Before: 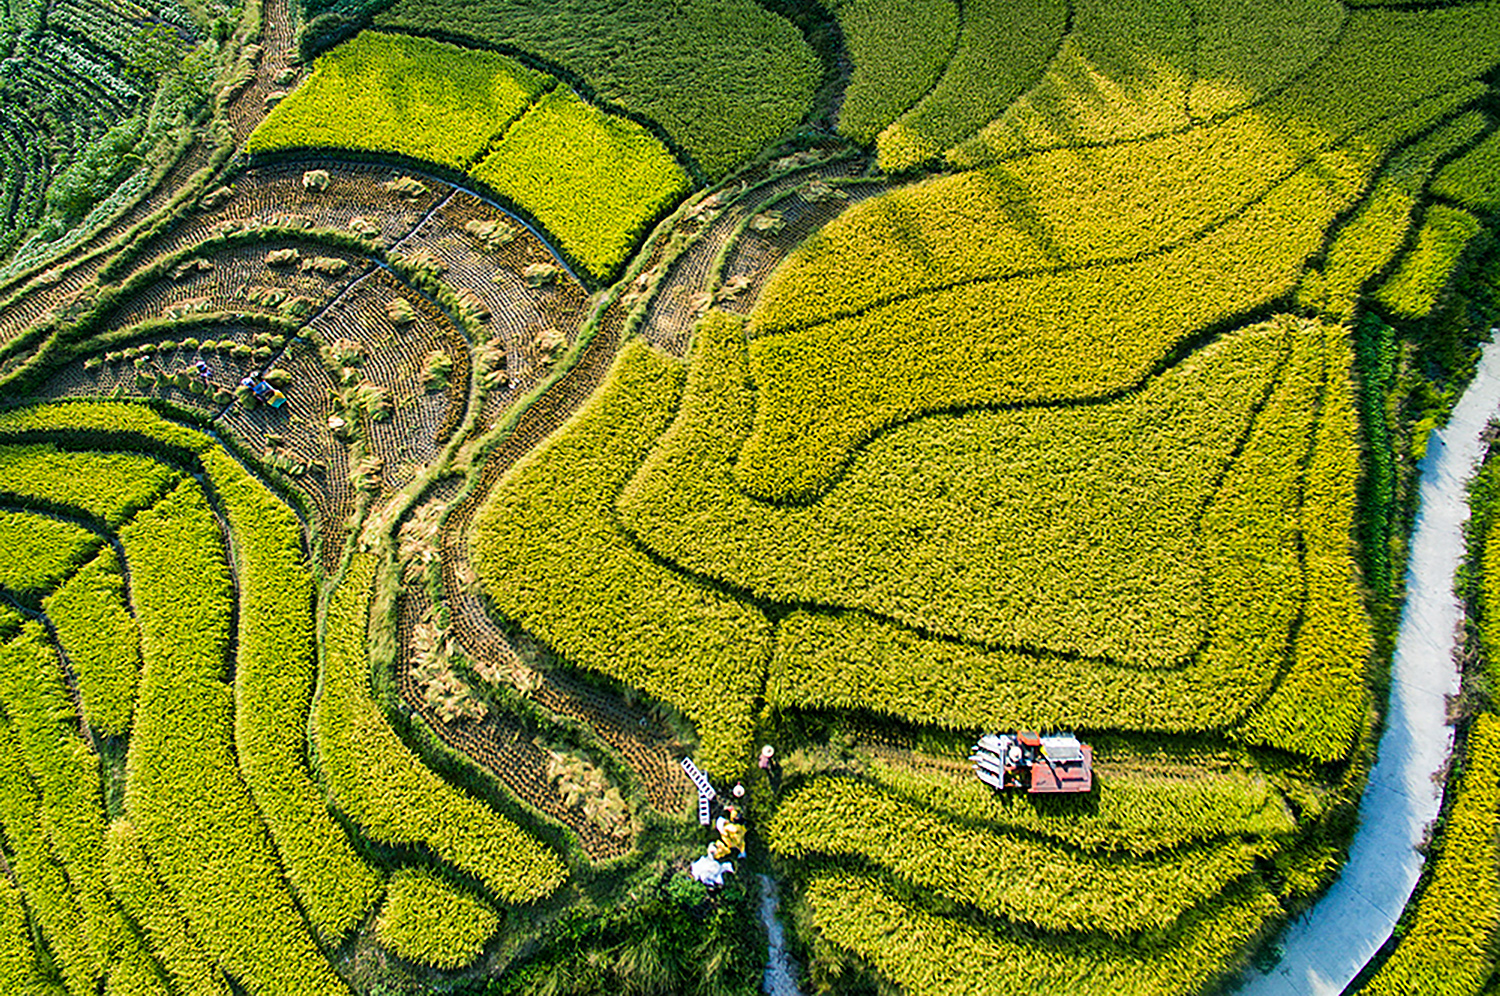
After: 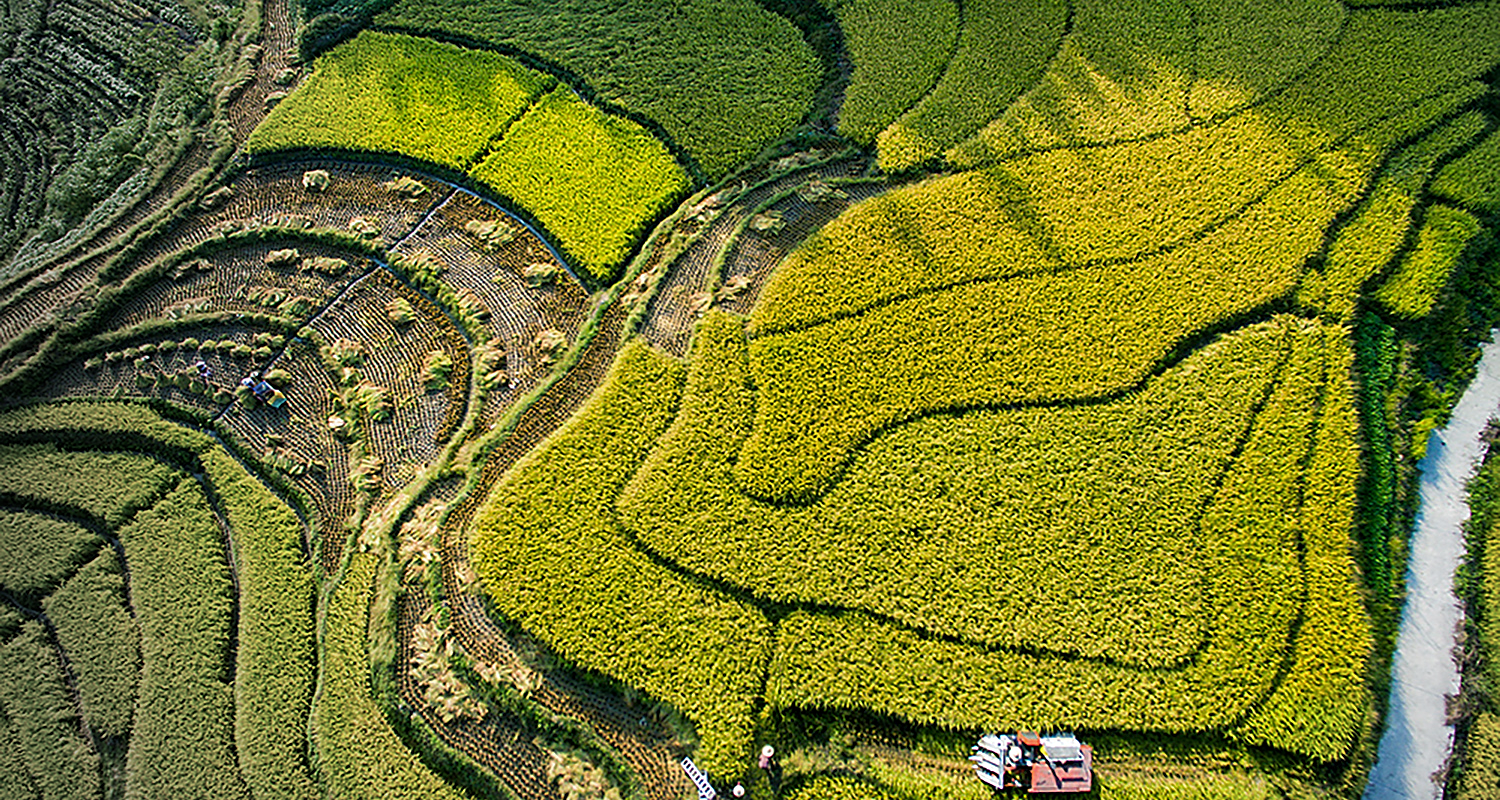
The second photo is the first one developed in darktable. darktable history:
tone curve: curves: ch0 [(0, 0) (0.915, 0.89) (1, 1)]
sharpen: amount 0.2
tone equalizer: on, module defaults
vignetting: fall-off start 73.57%, center (0.22, -0.235)
crop: bottom 19.644%
